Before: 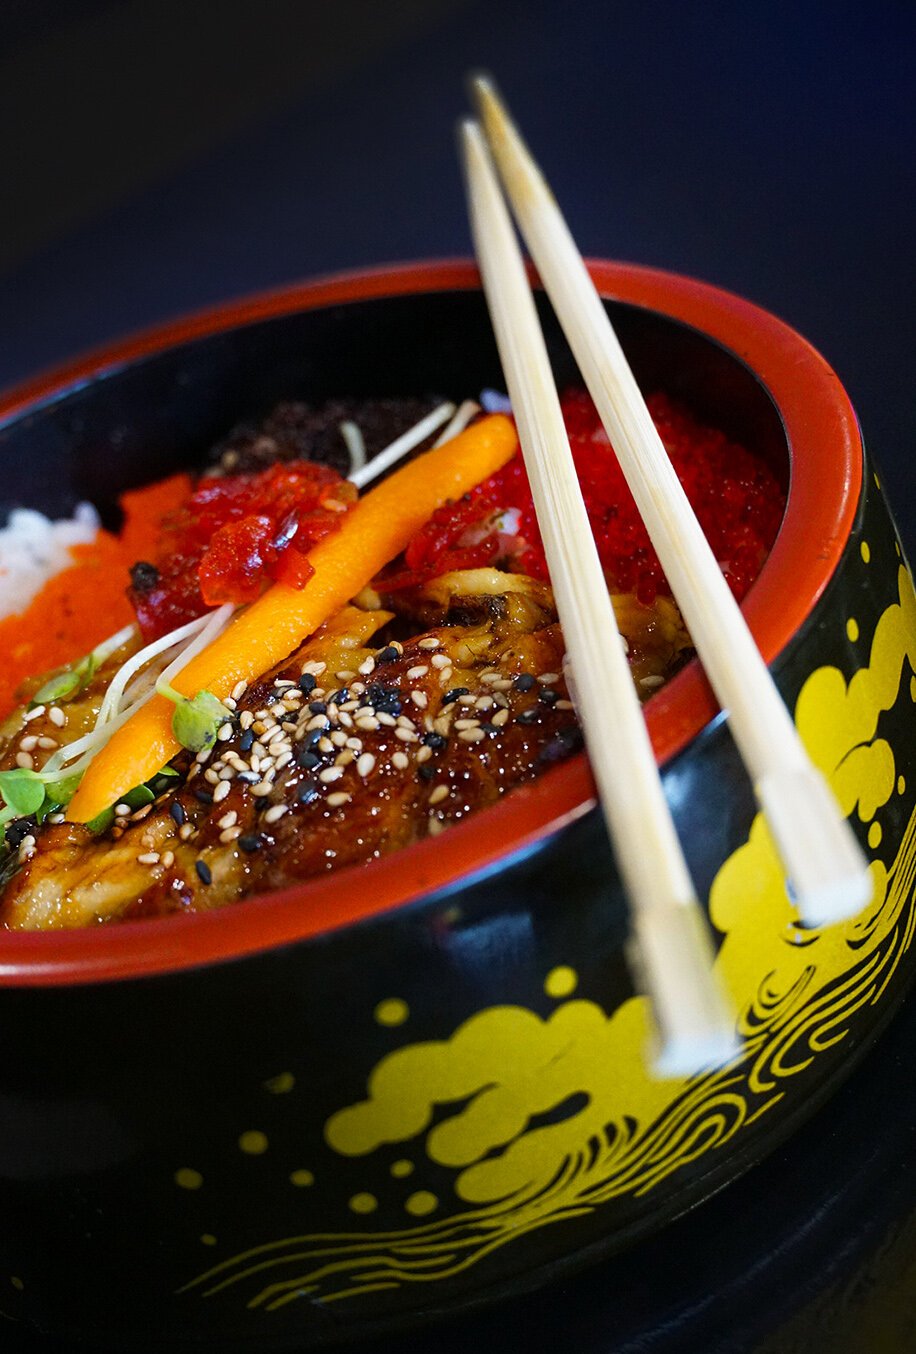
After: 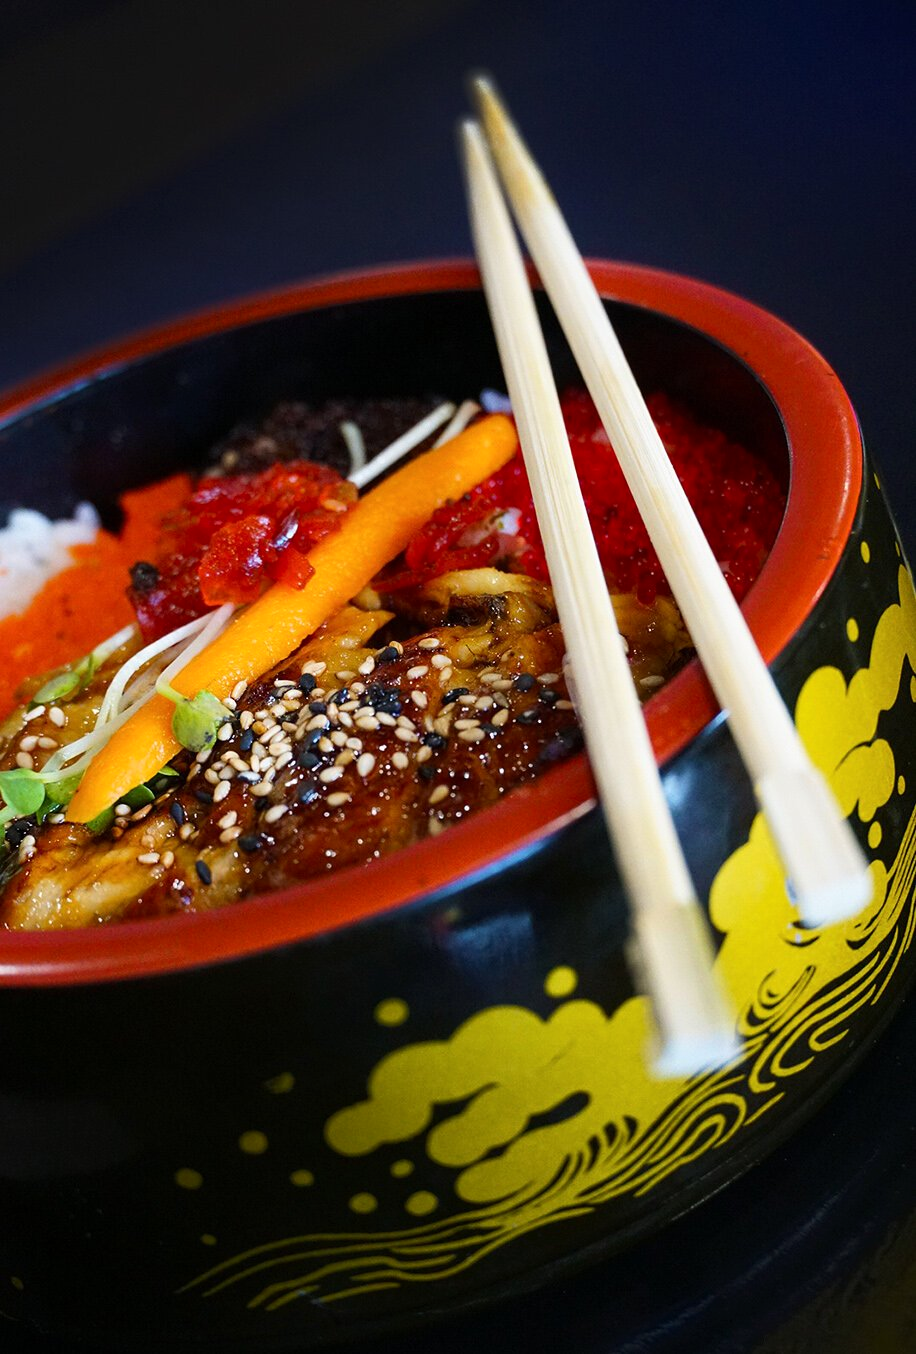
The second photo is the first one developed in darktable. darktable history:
contrast brightness saturation: contrast 0.099, brightness 0.016, saturation 0.018
